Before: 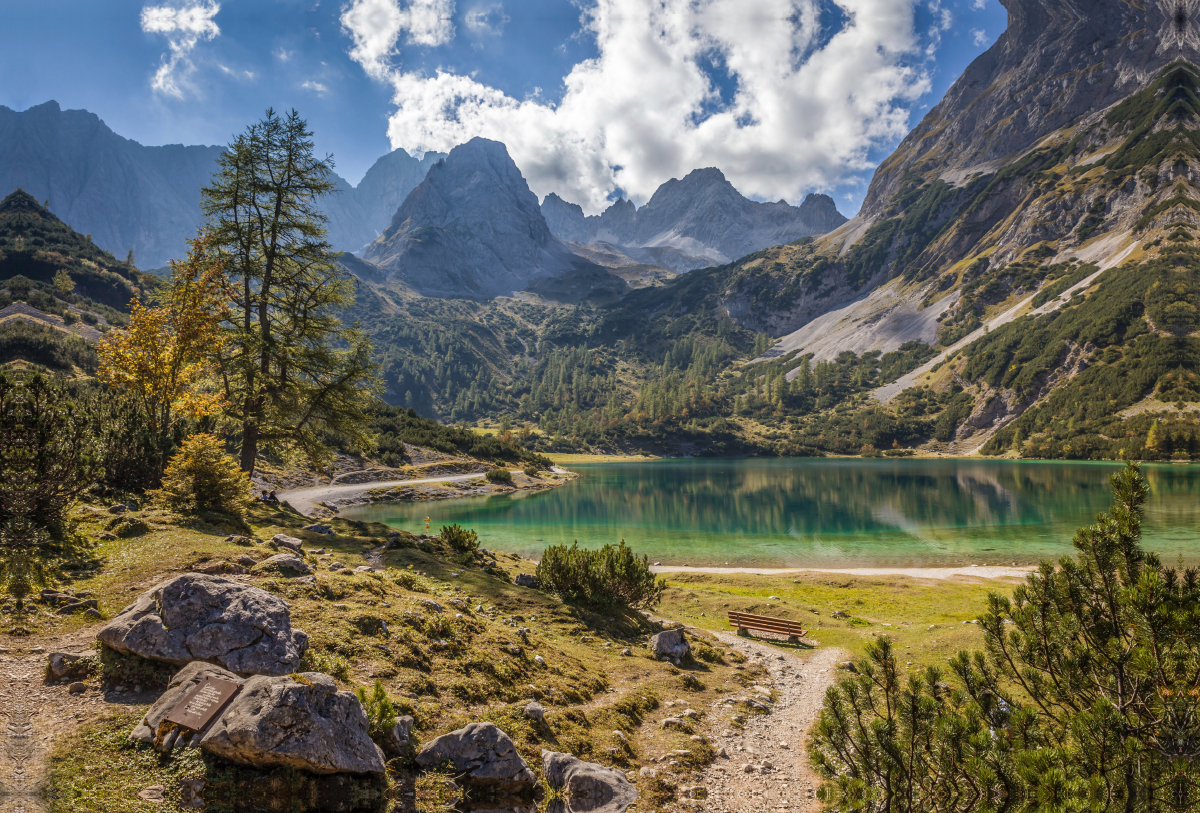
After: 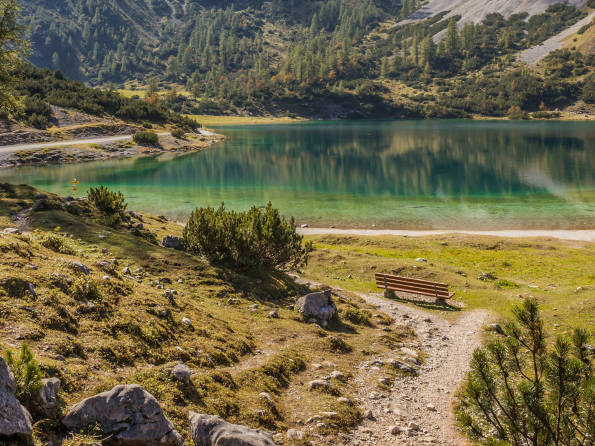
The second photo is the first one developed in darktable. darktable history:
crop: left 29.434%, top 41.63%, right 20.949%, bottom 3.473%
exposure: compensate highlight preservation false
shadows and highlights: shadows 43.85, white point adjustment -1.38, highlights color adjustment 0.449%, soften with gaussian
tone equalizer: on, module defaults
